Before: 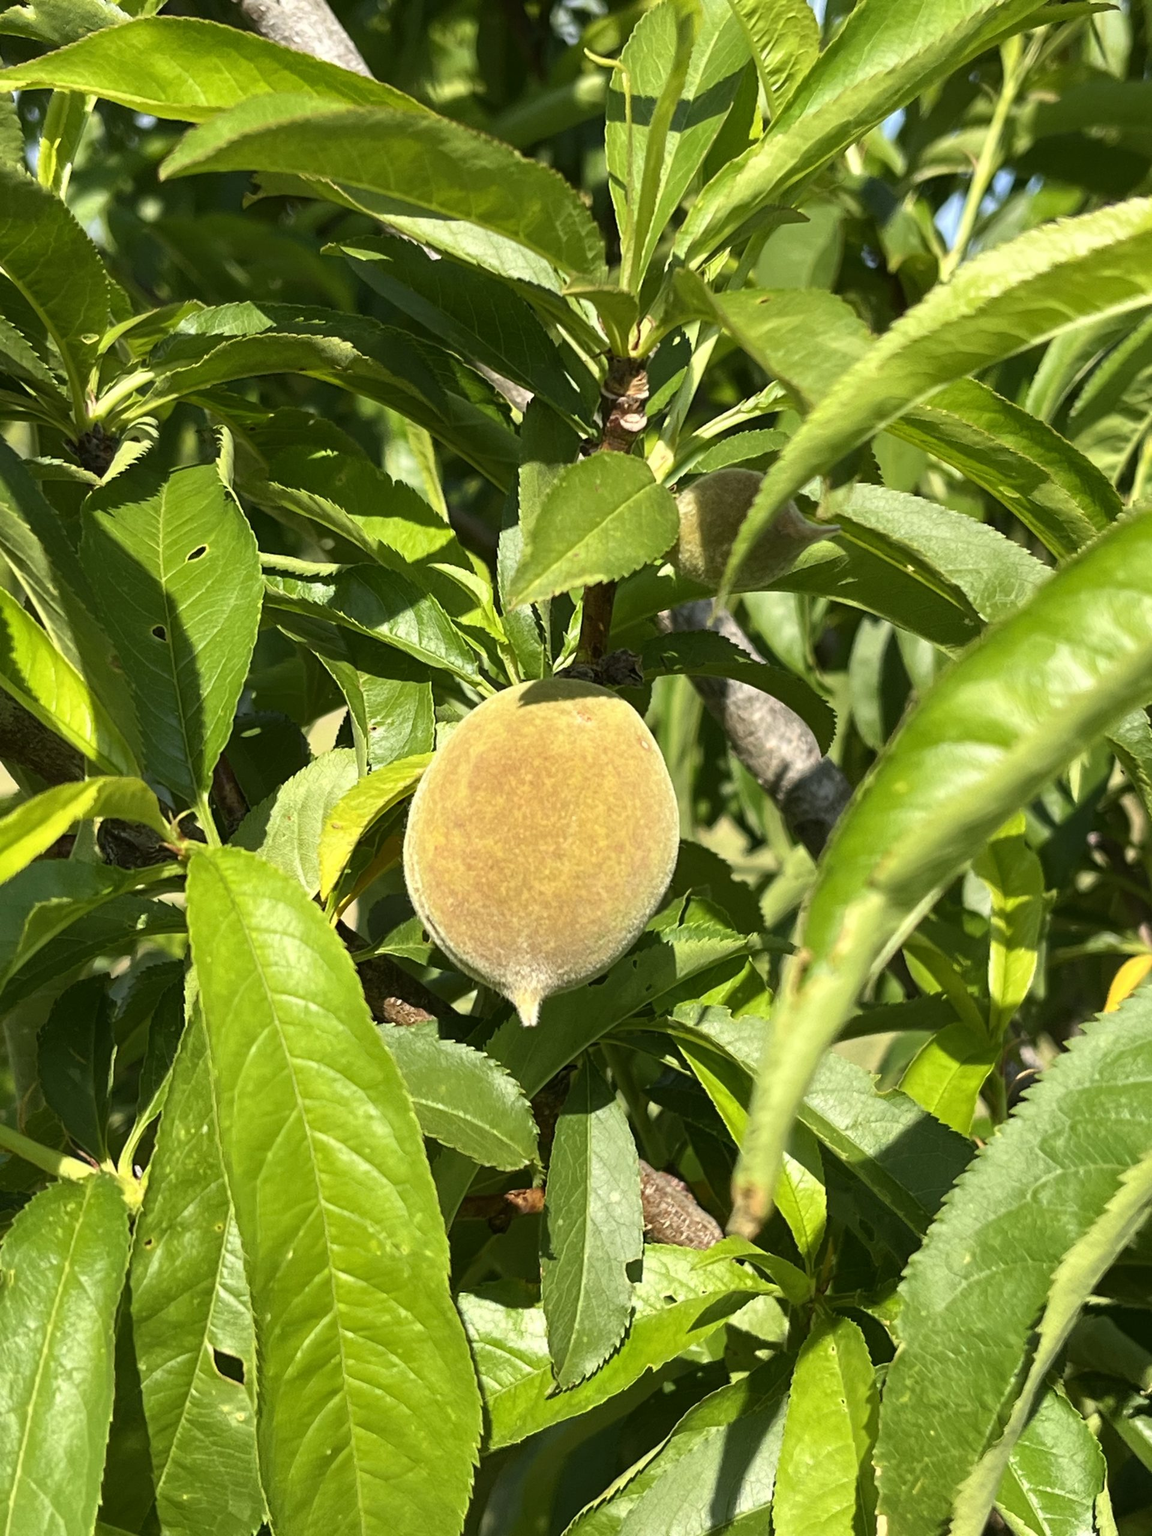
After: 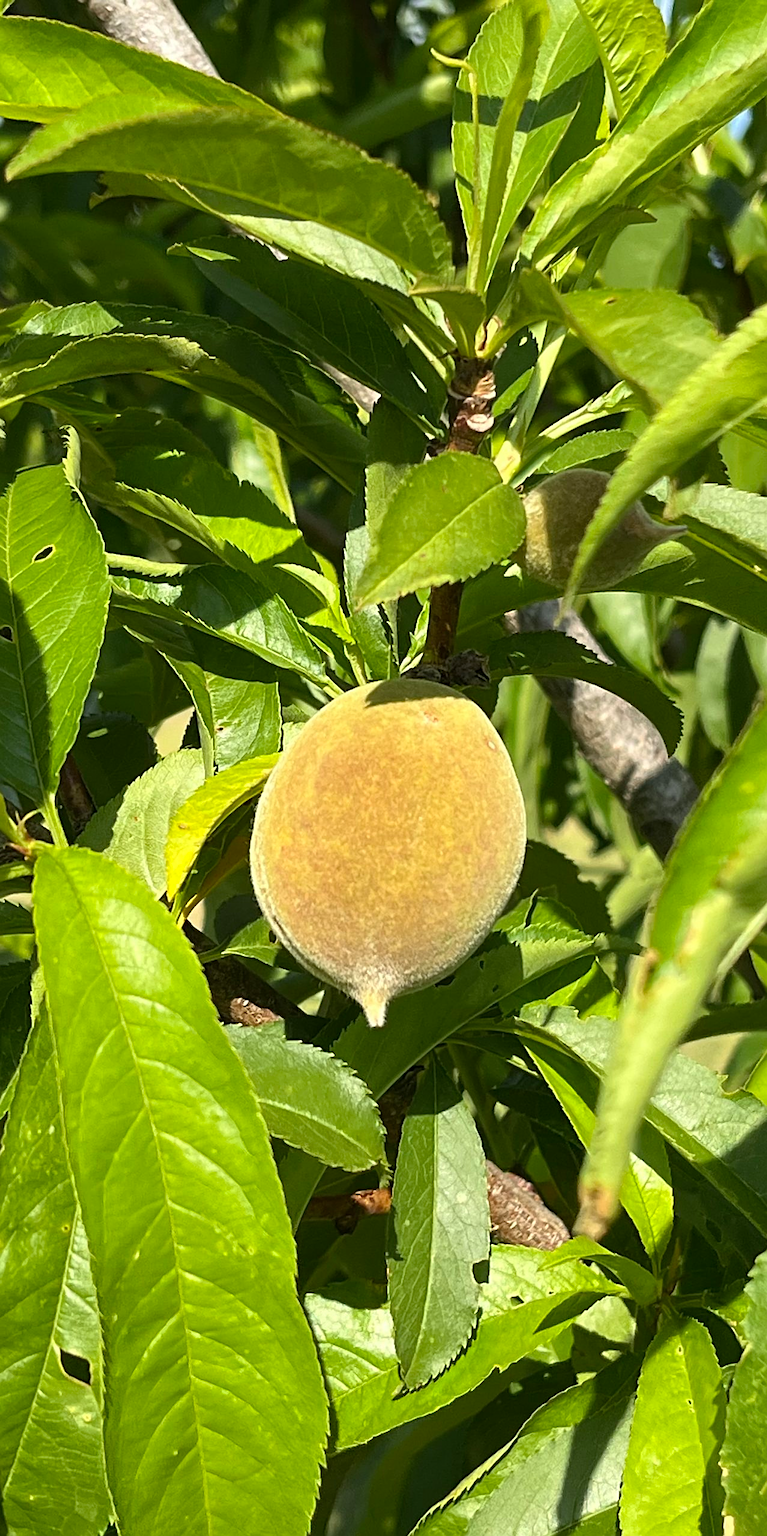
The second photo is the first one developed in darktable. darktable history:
crop and rotate: left 13.347%, right 20.061%
sharpen: on, module defaults
